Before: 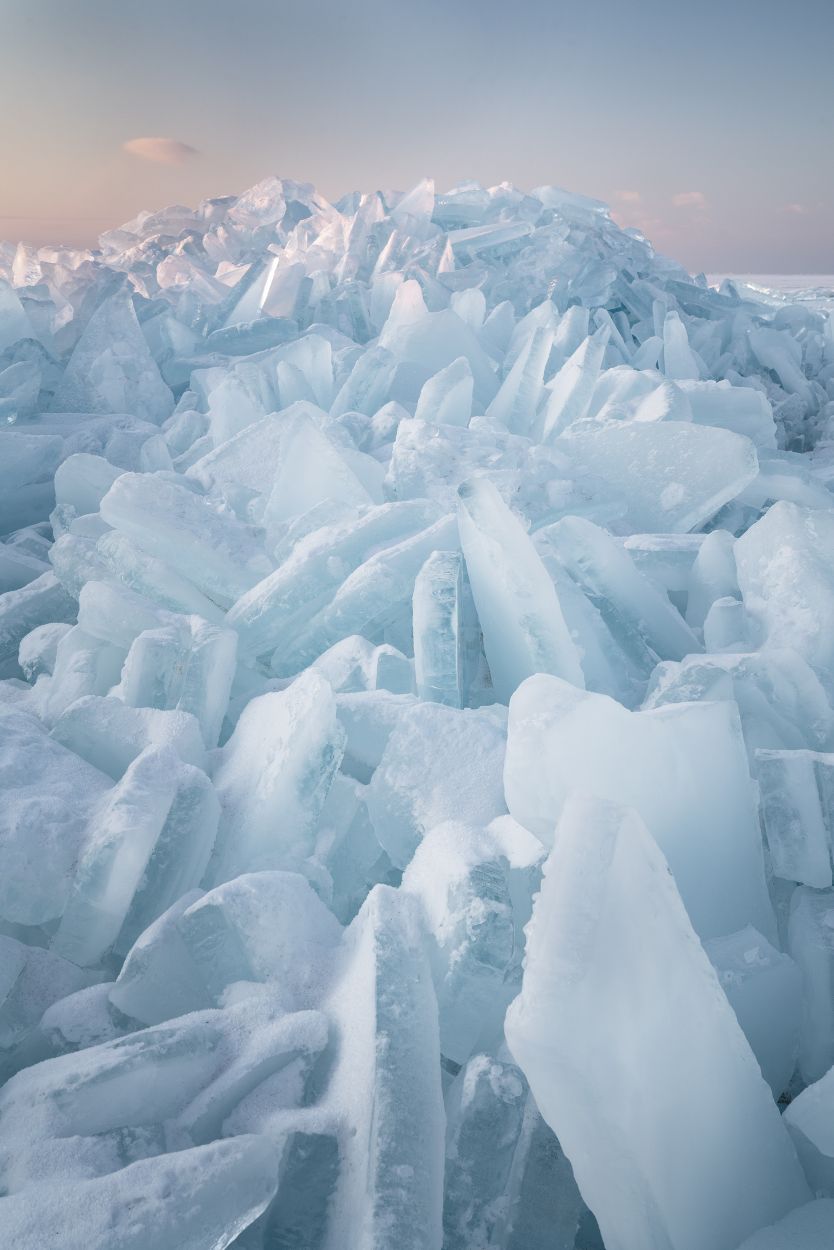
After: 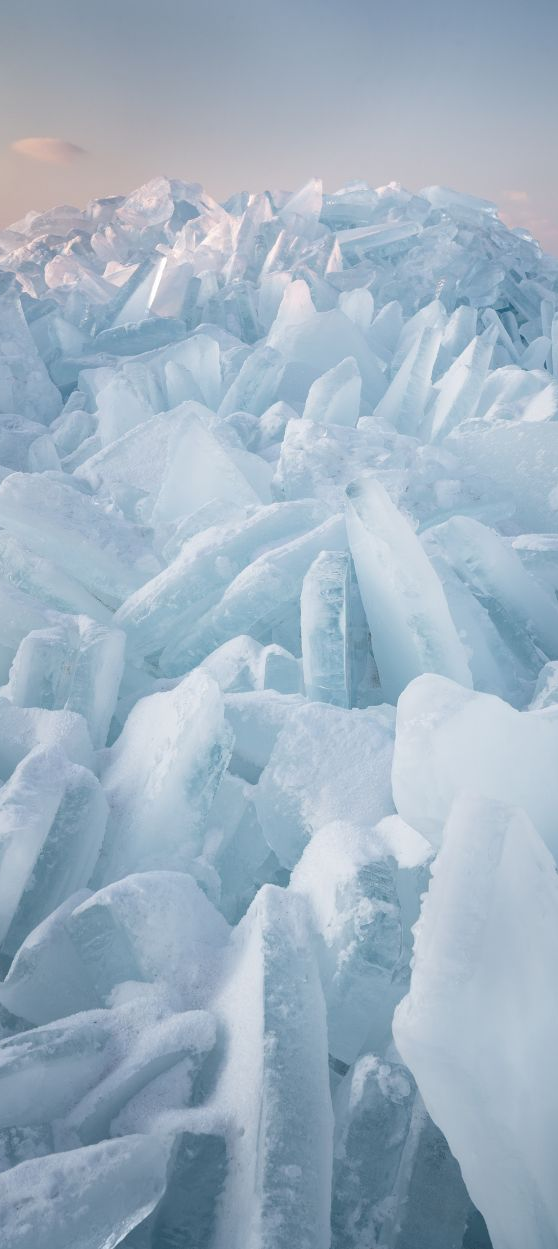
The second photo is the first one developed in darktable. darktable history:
crop and rotate: left 13.478%, right 19.567%
